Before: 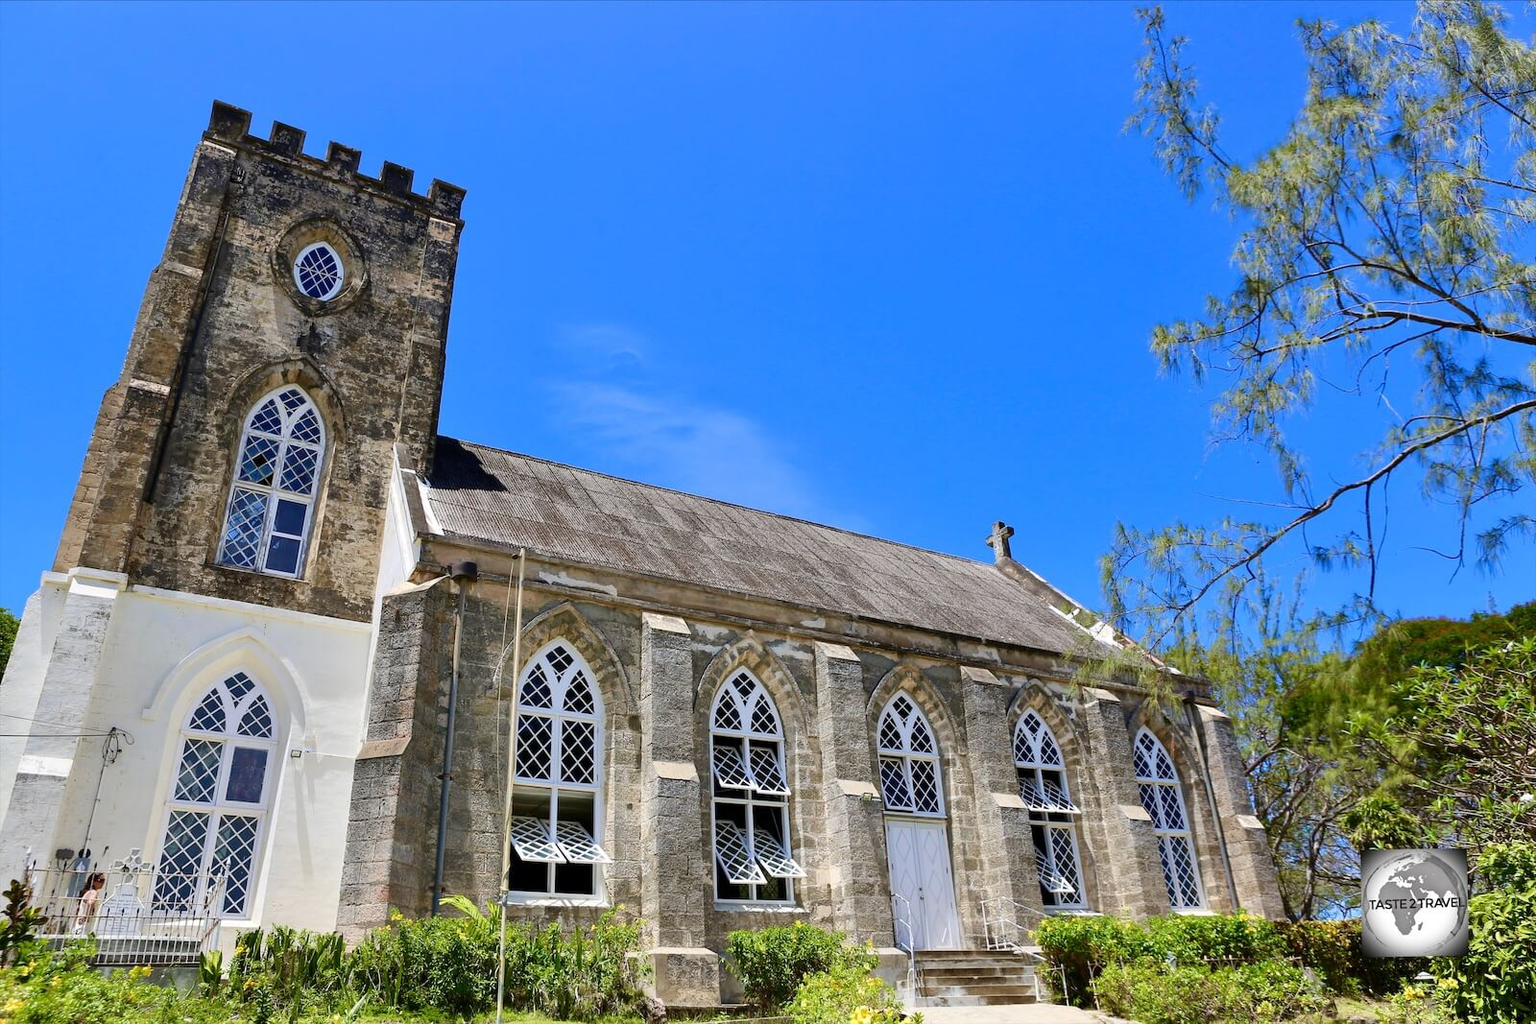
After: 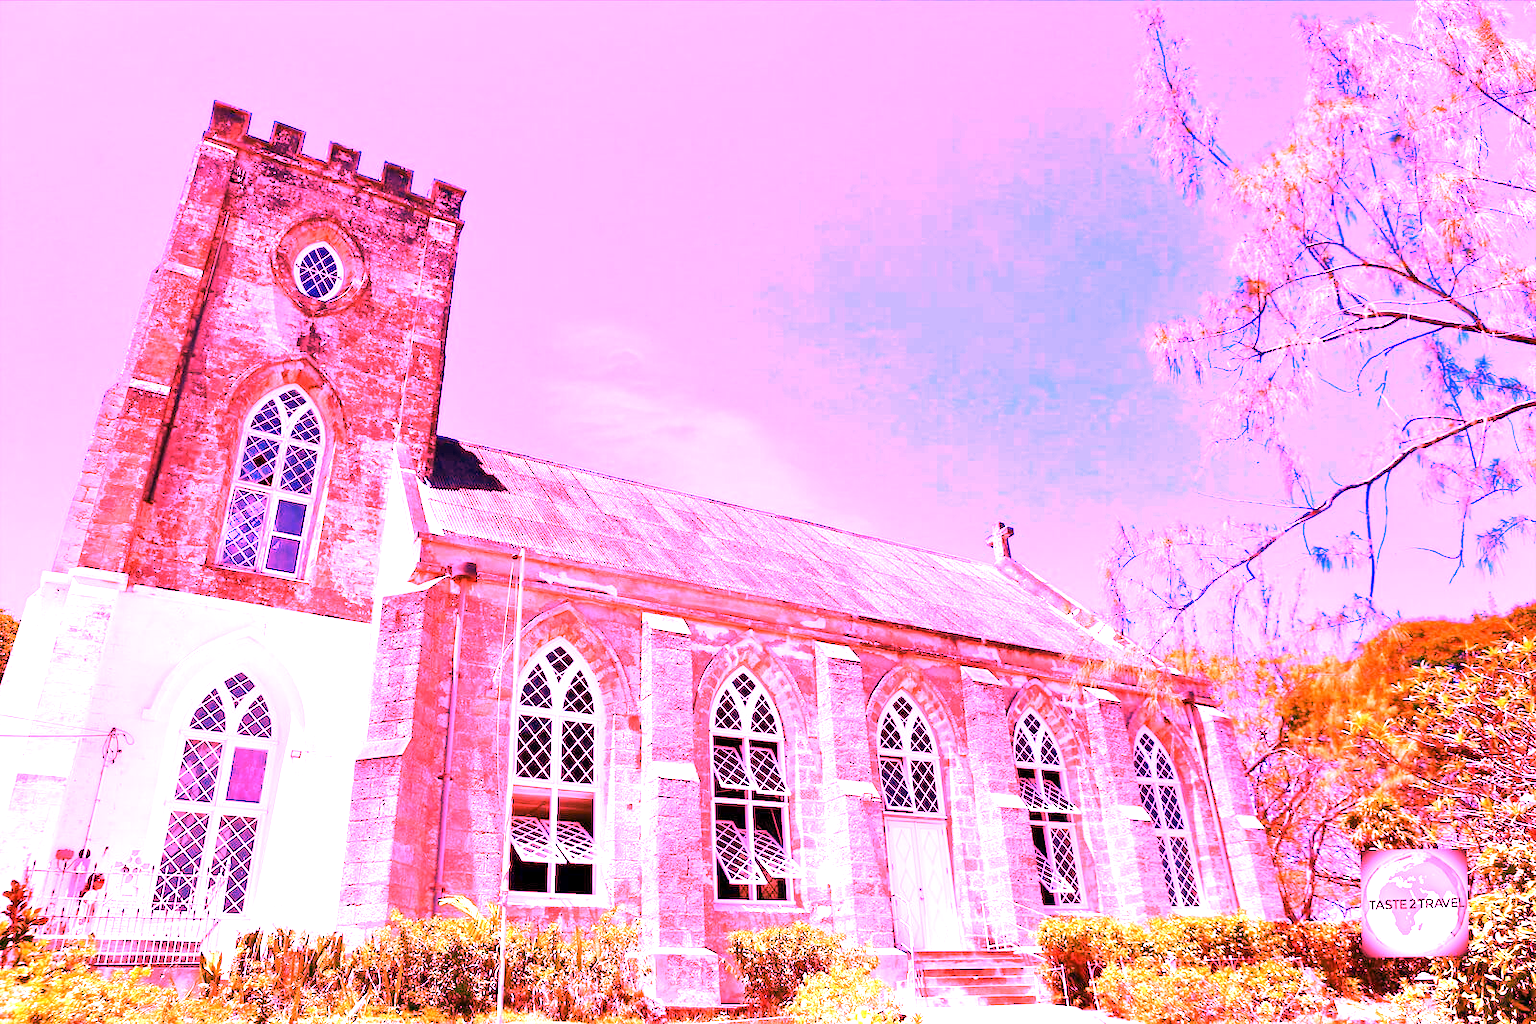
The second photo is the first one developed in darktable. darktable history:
color correction: highlights a* -0.182, highlights b* -0.124
exposure: exposure 1 EV, compensate highlight preservation false
white balance: red 4.26, blue 1.802
rgb levels: preserve colors max RGB
